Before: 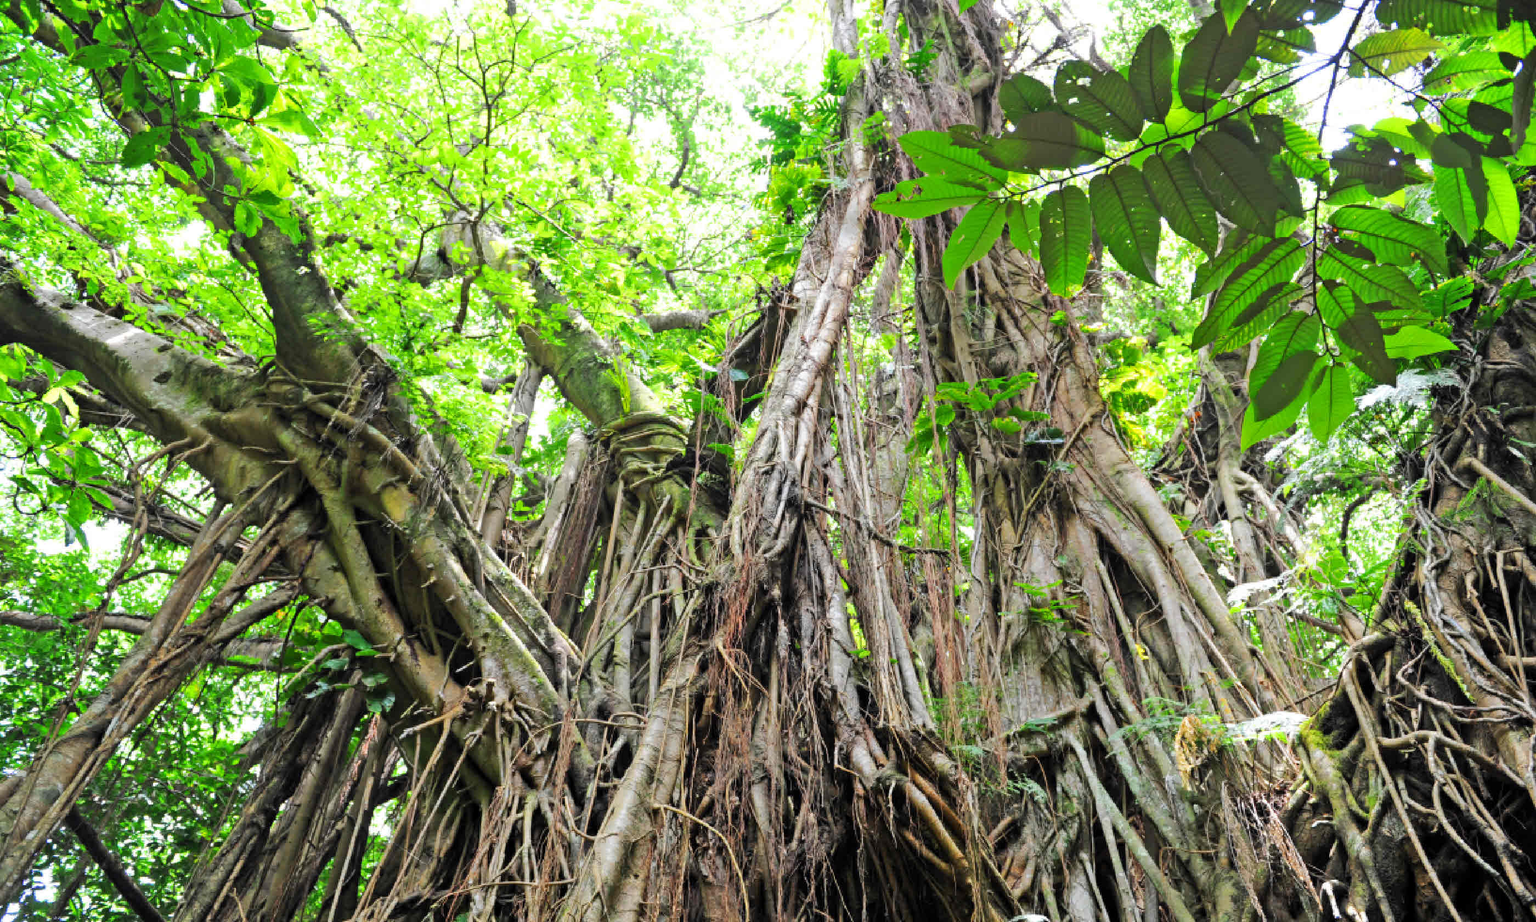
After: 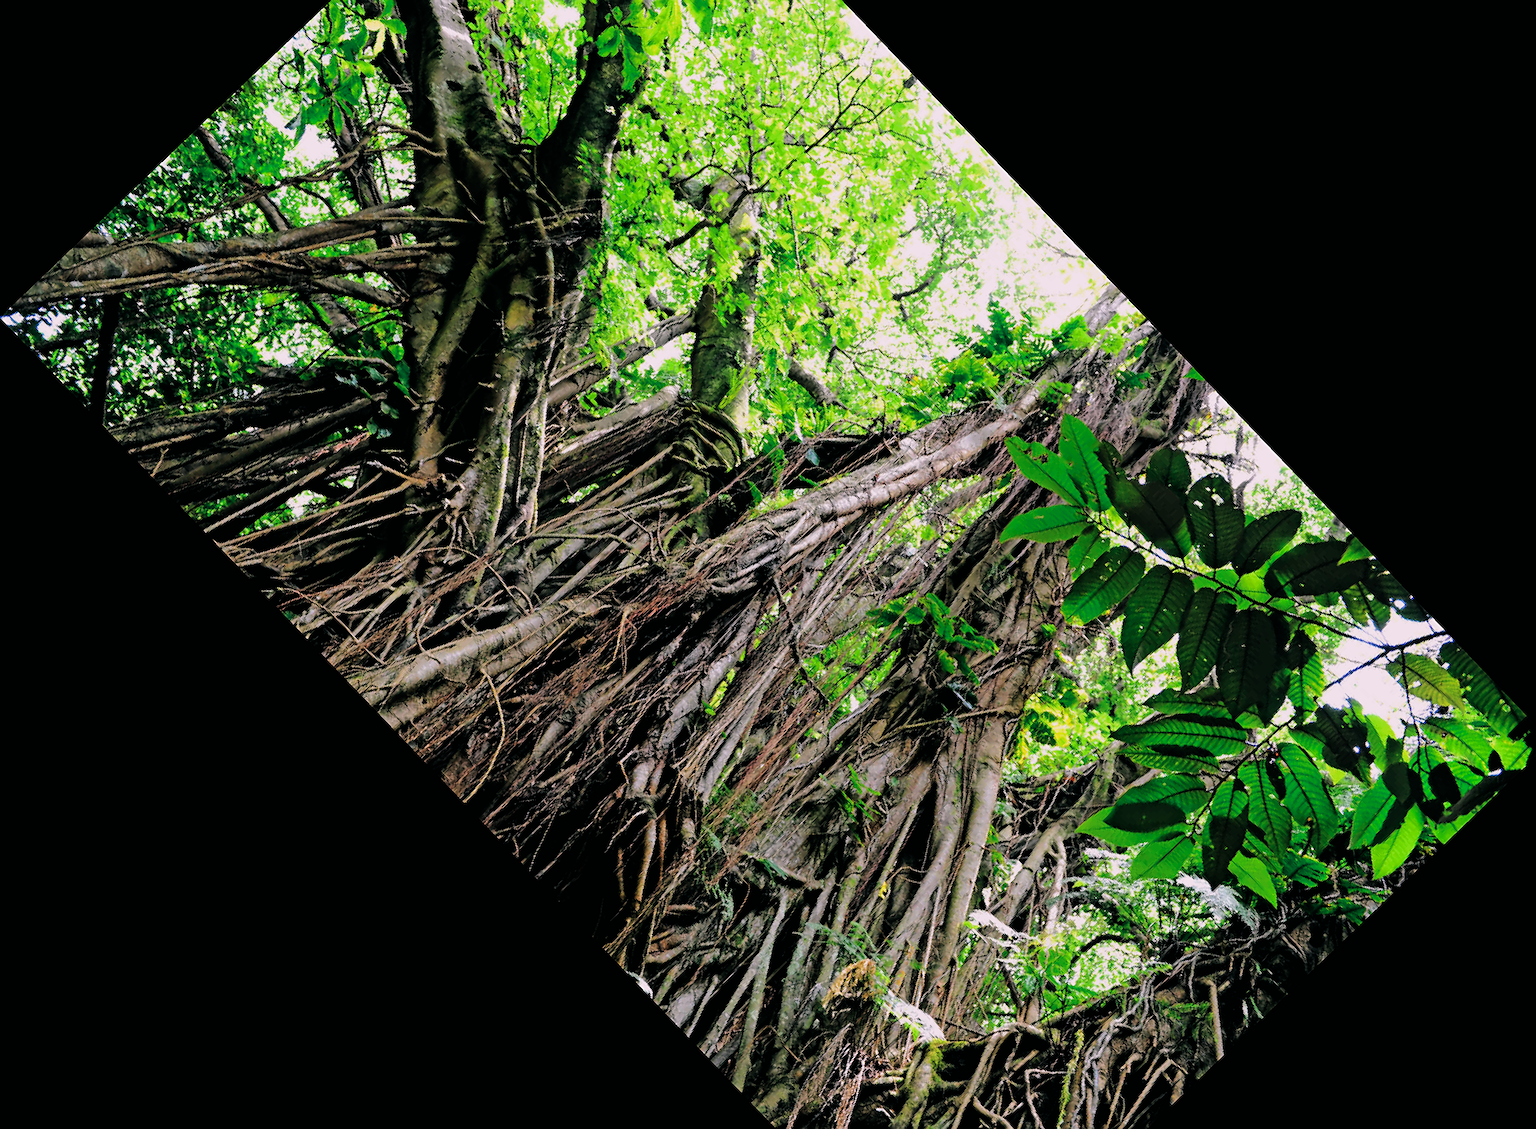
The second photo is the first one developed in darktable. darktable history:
color balance: lift [1.016, 0.983, 1, 1.017], gamma [0.78, 1.018, 1.043, 0.957], gain [0.786, 1.063, 0.937, 1.017], input saturation 118.26%, contrast 13.43%, contrast fulcrum 21.62%, output saturation 82.76%
color correction: highlights a* -0.137, highlights b* 0.137
crop and rotate: angle -46.26°, top 16.234%, right 0.912%, bottom 11.704%
rgb curve: curves: ch0 [(0, 0) (0.175, 0.154) (0.785, 0.663) (1, 1)]
exposure: exposure 0.127 EV, compensate highlight preservation false
filmic rgb: black relative exposure -5 EV, hardness 2.88, contrast 1.3, highlights saturation mix -10%
sharpen: on, module defaults
